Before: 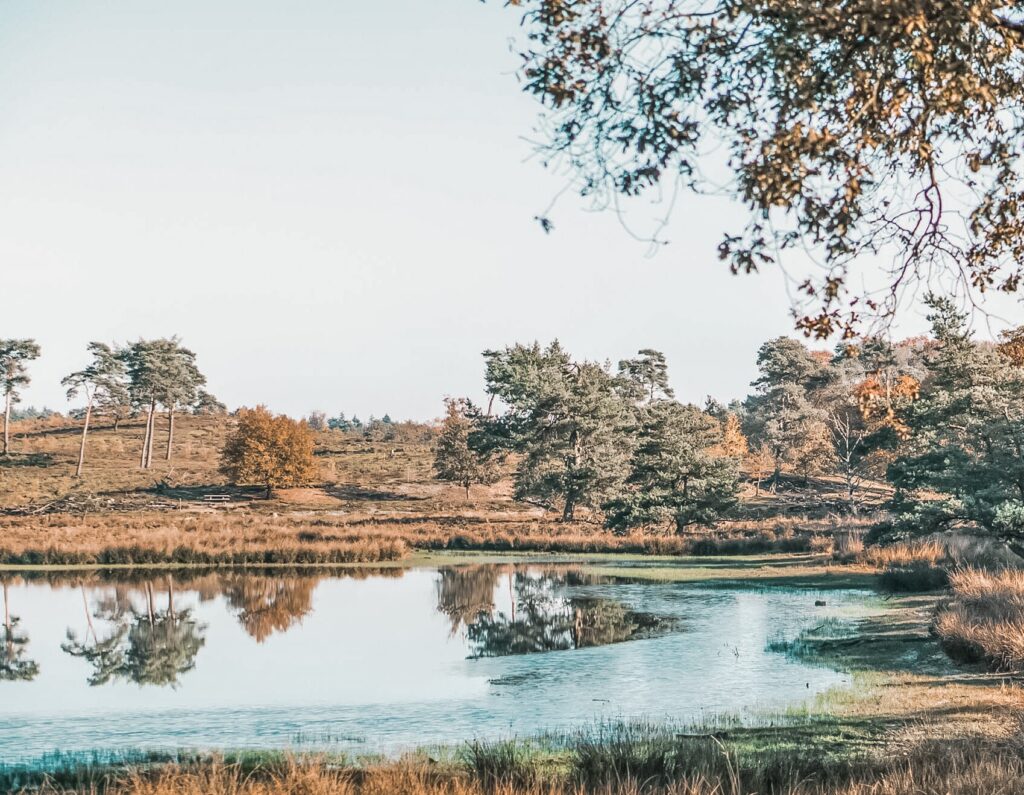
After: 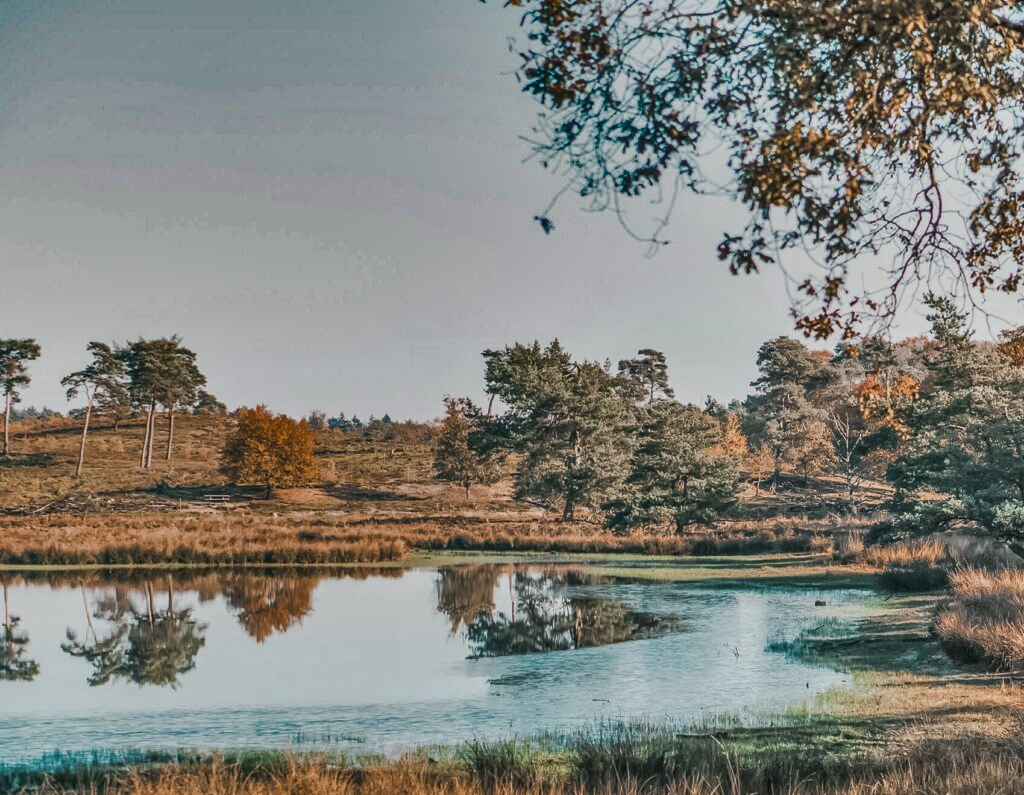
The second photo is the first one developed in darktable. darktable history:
shadows and highlights: shadows 81.05, white point adjustment -10, highlights -64.91, highlights color adjustment 100%, soften with gaussian
